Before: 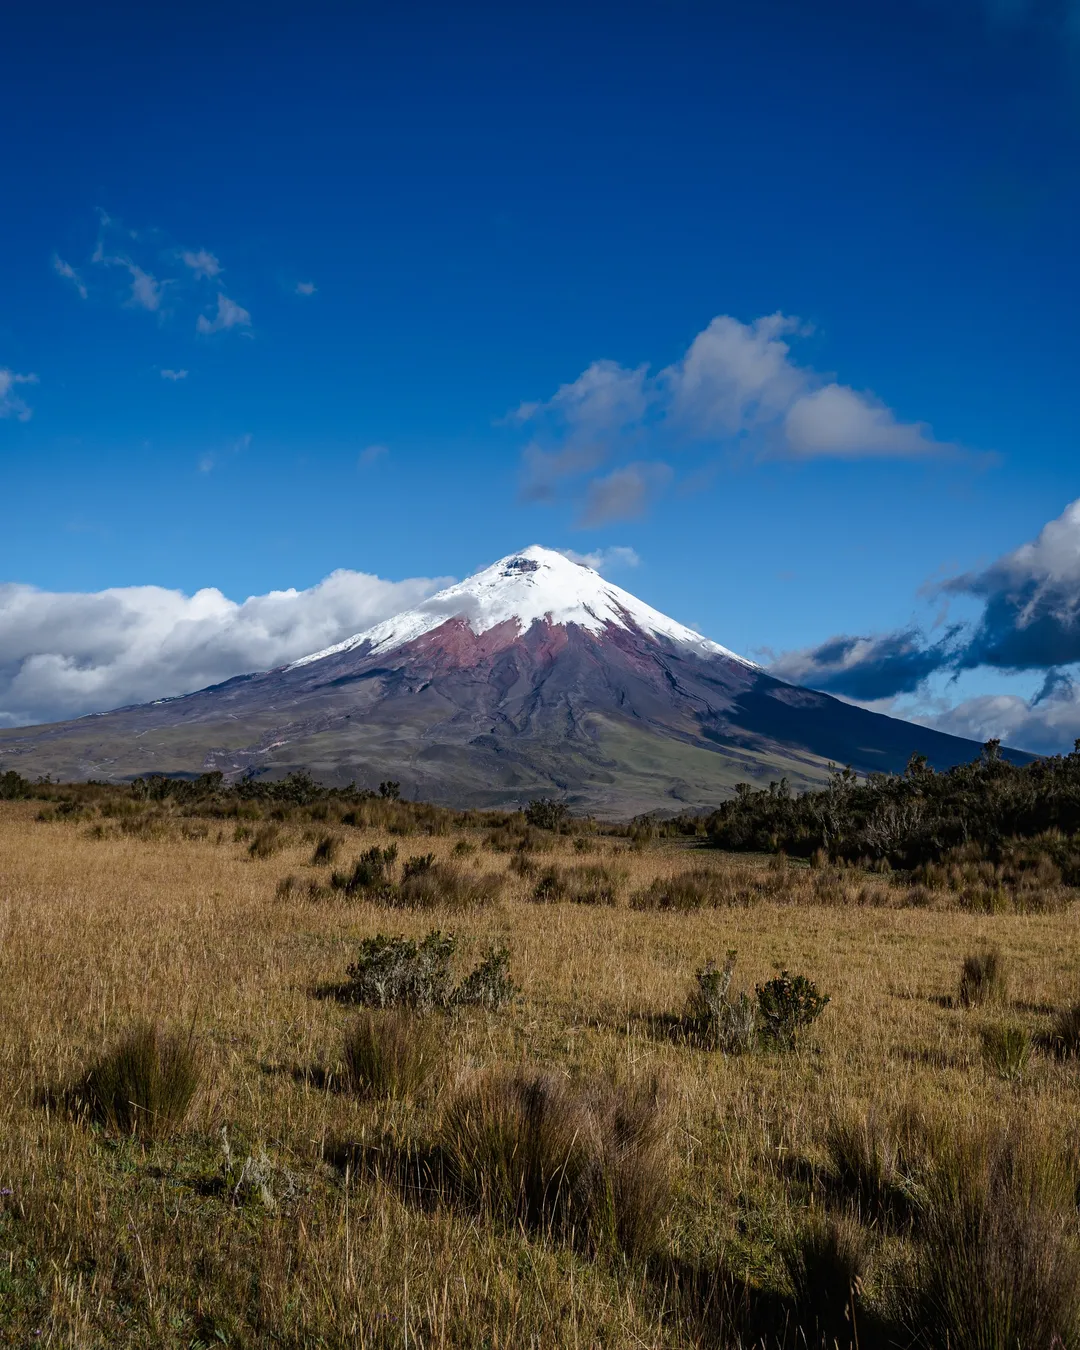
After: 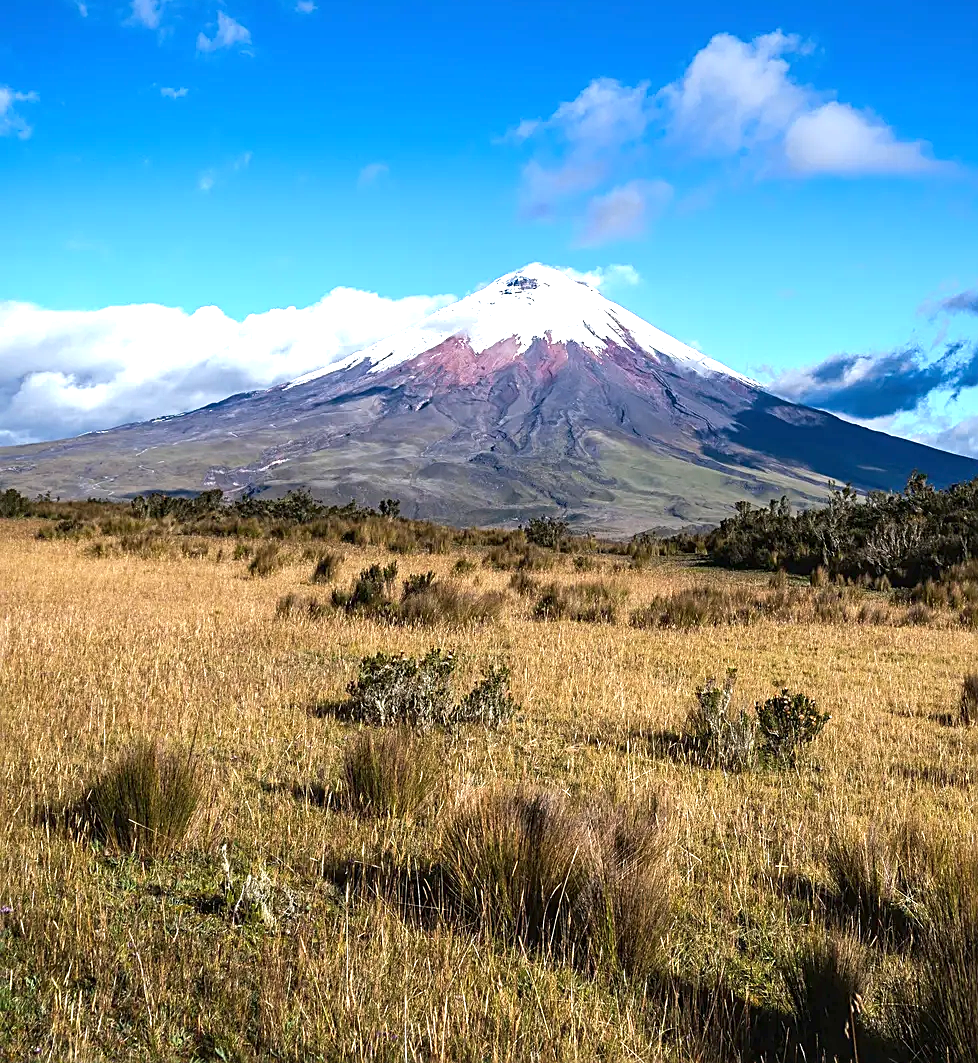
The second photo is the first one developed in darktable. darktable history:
crop: top 20.916%, right 9.437%, bottom 0.316%
exposure: black level correction 0, exposure 1.388 EV, compensate exposure bias true, compensate highlight preservation false
sharpen: on, module defaults
